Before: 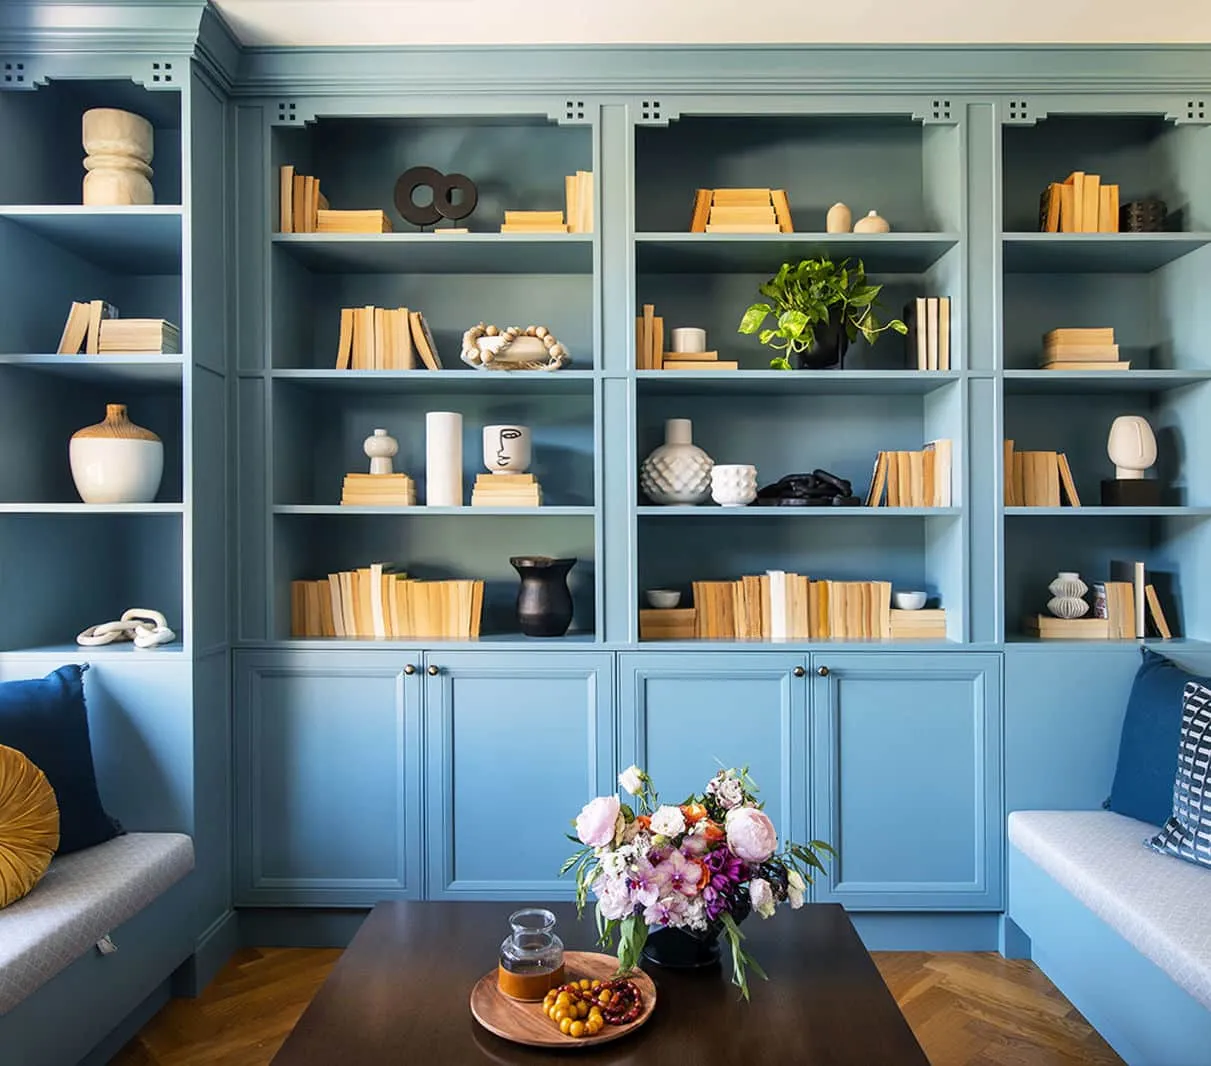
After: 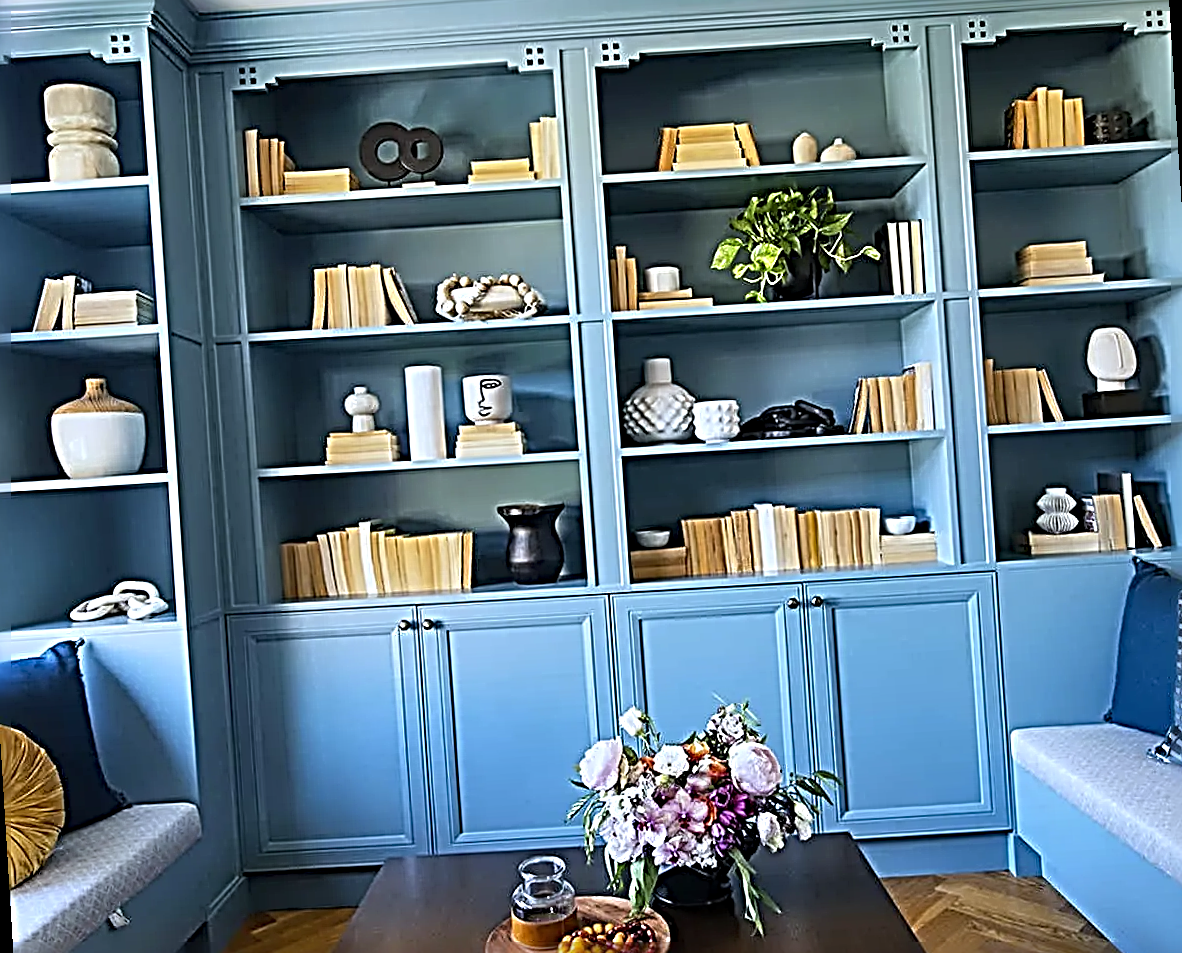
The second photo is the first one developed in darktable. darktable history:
sharpen: radius 4.001, amount 2
shadows and highlights: shadows 43.71, white point adjustment -1.46, soften with gaussian
rotate and perspective: rotation -3.52°, crop left 0.036, crop right 0.964, crop top 0.081, crop bottom 0.919
tone equalizer: on, module defaults
white balance: red 0.924, blue 1.095
